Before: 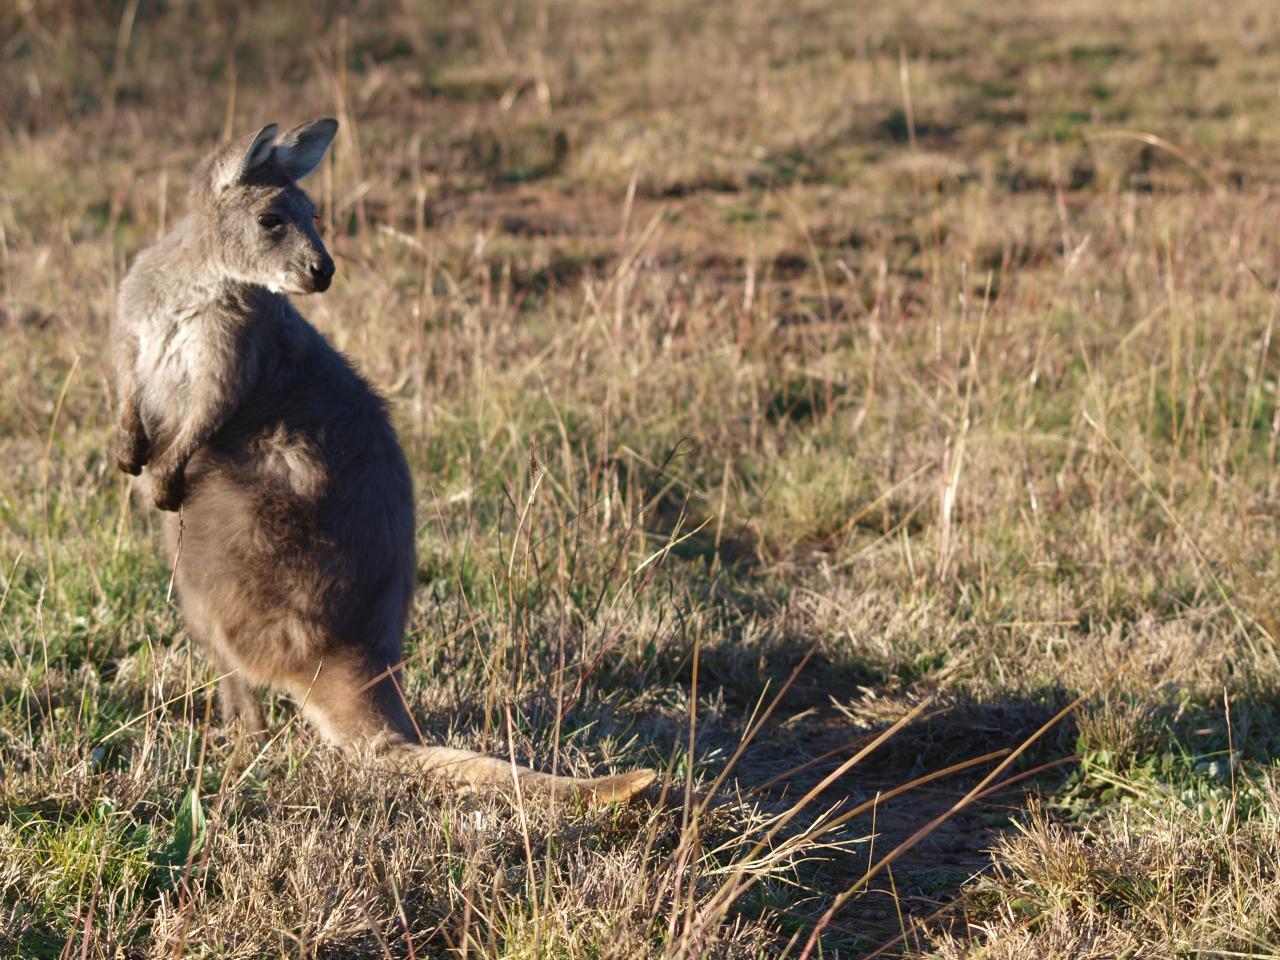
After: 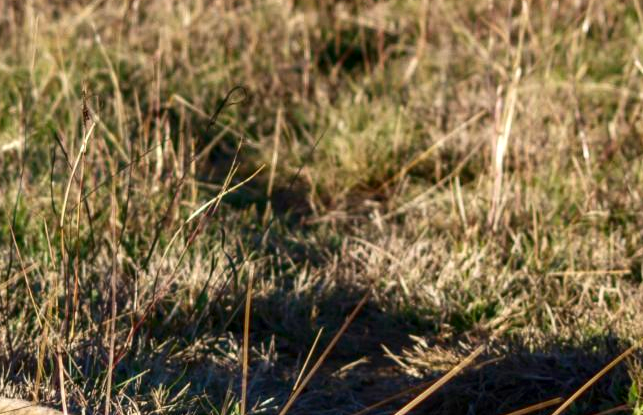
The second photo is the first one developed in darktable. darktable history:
local contrast: on, module defaults
crop: left 35.03%, top 36.625%, right 14.663%, bottom 20.057%
contrast brightness saturation: contrast 0.12, brightness -0.12, saturation 0.2
